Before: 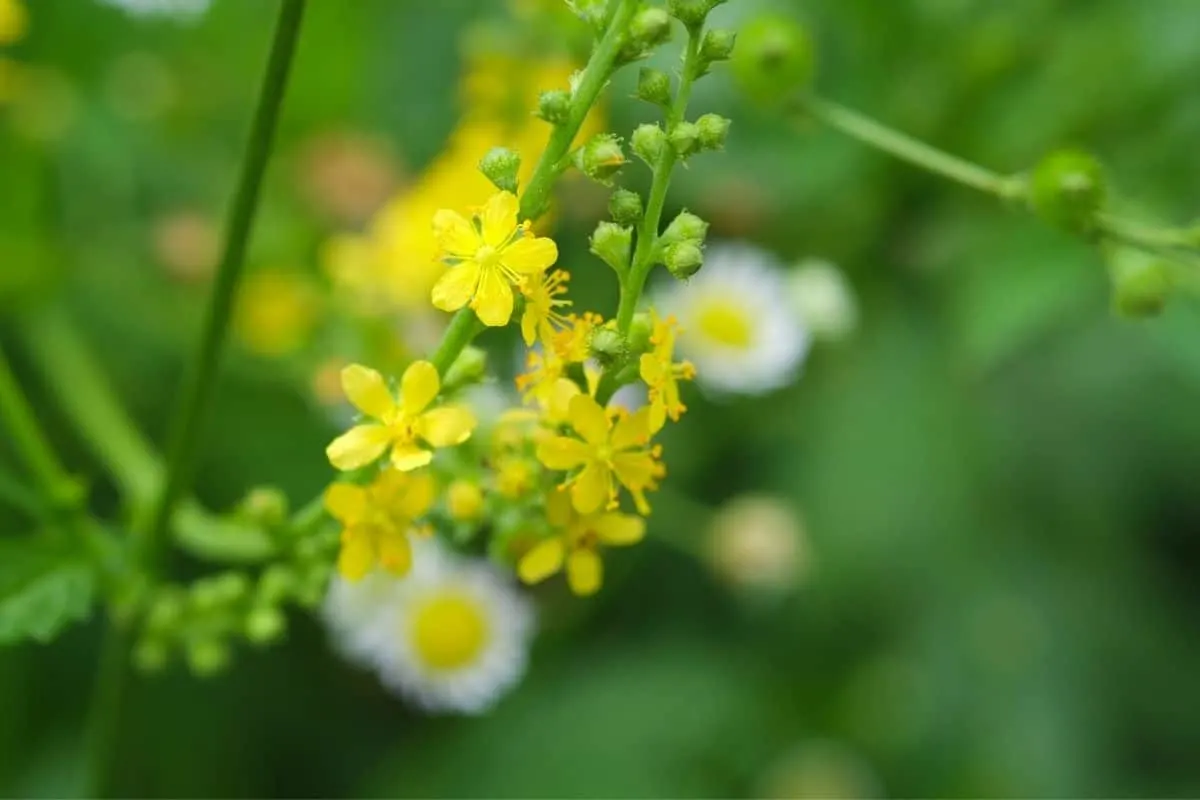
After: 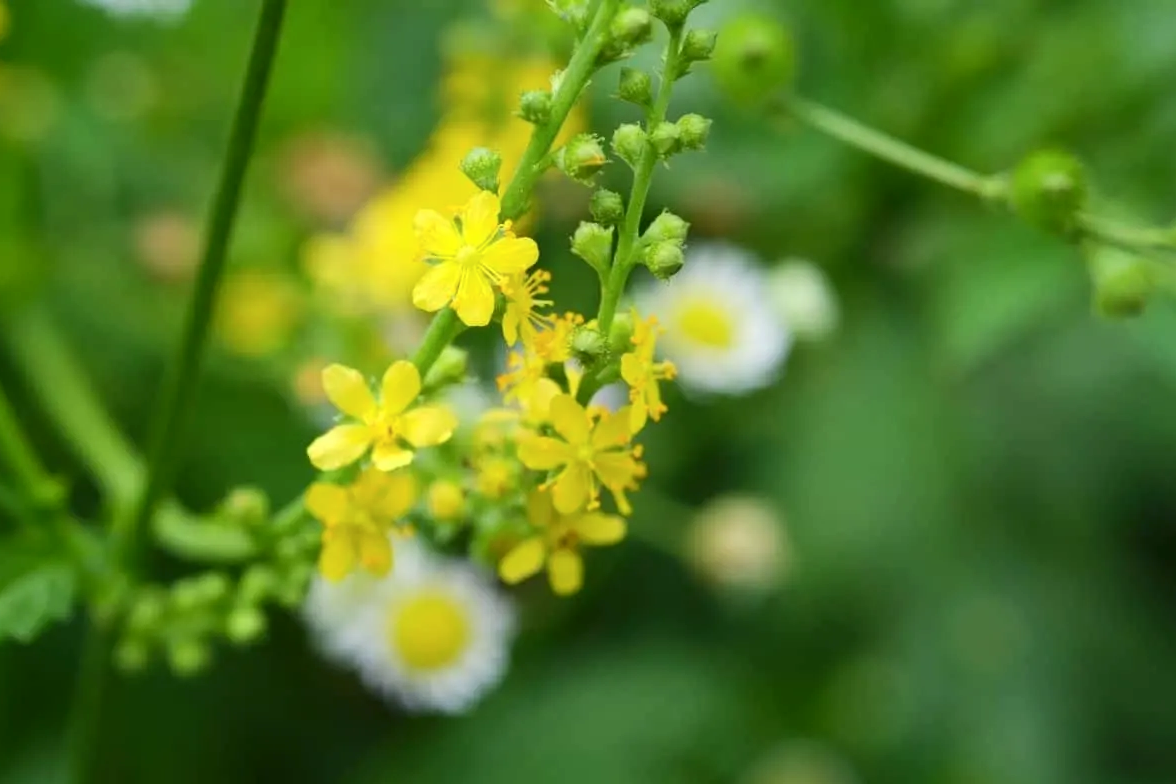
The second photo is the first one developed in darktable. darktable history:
contrast brightness saturation: contrast 0.145
crop: left 1.658%, right 0.27%, bottom 1.883%
